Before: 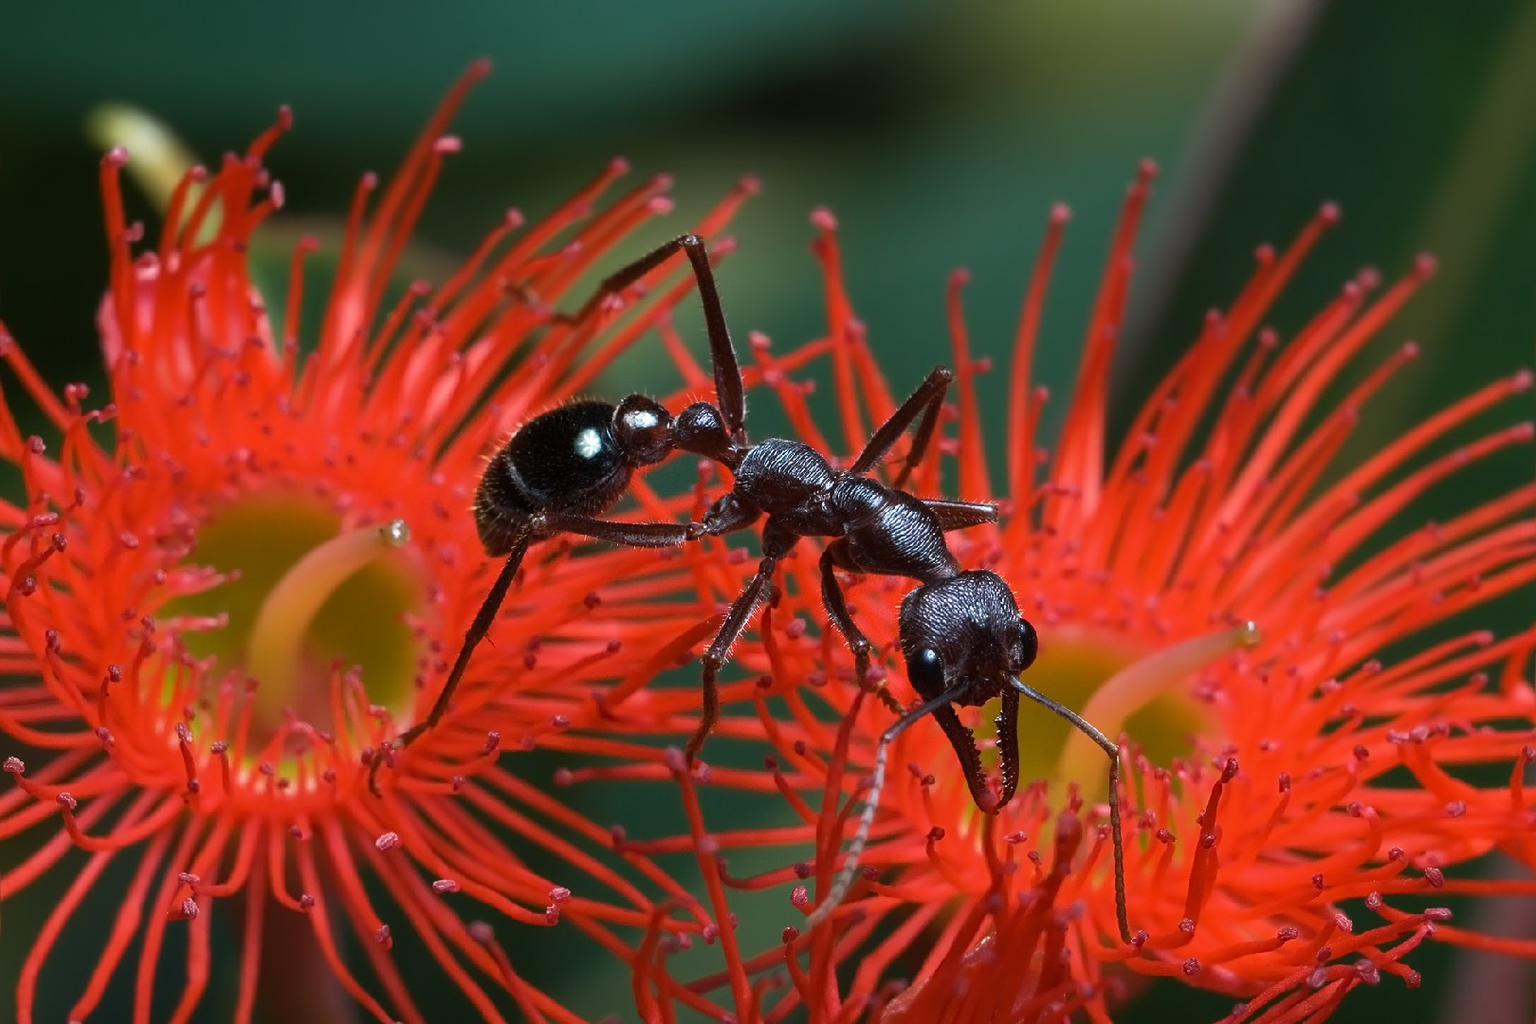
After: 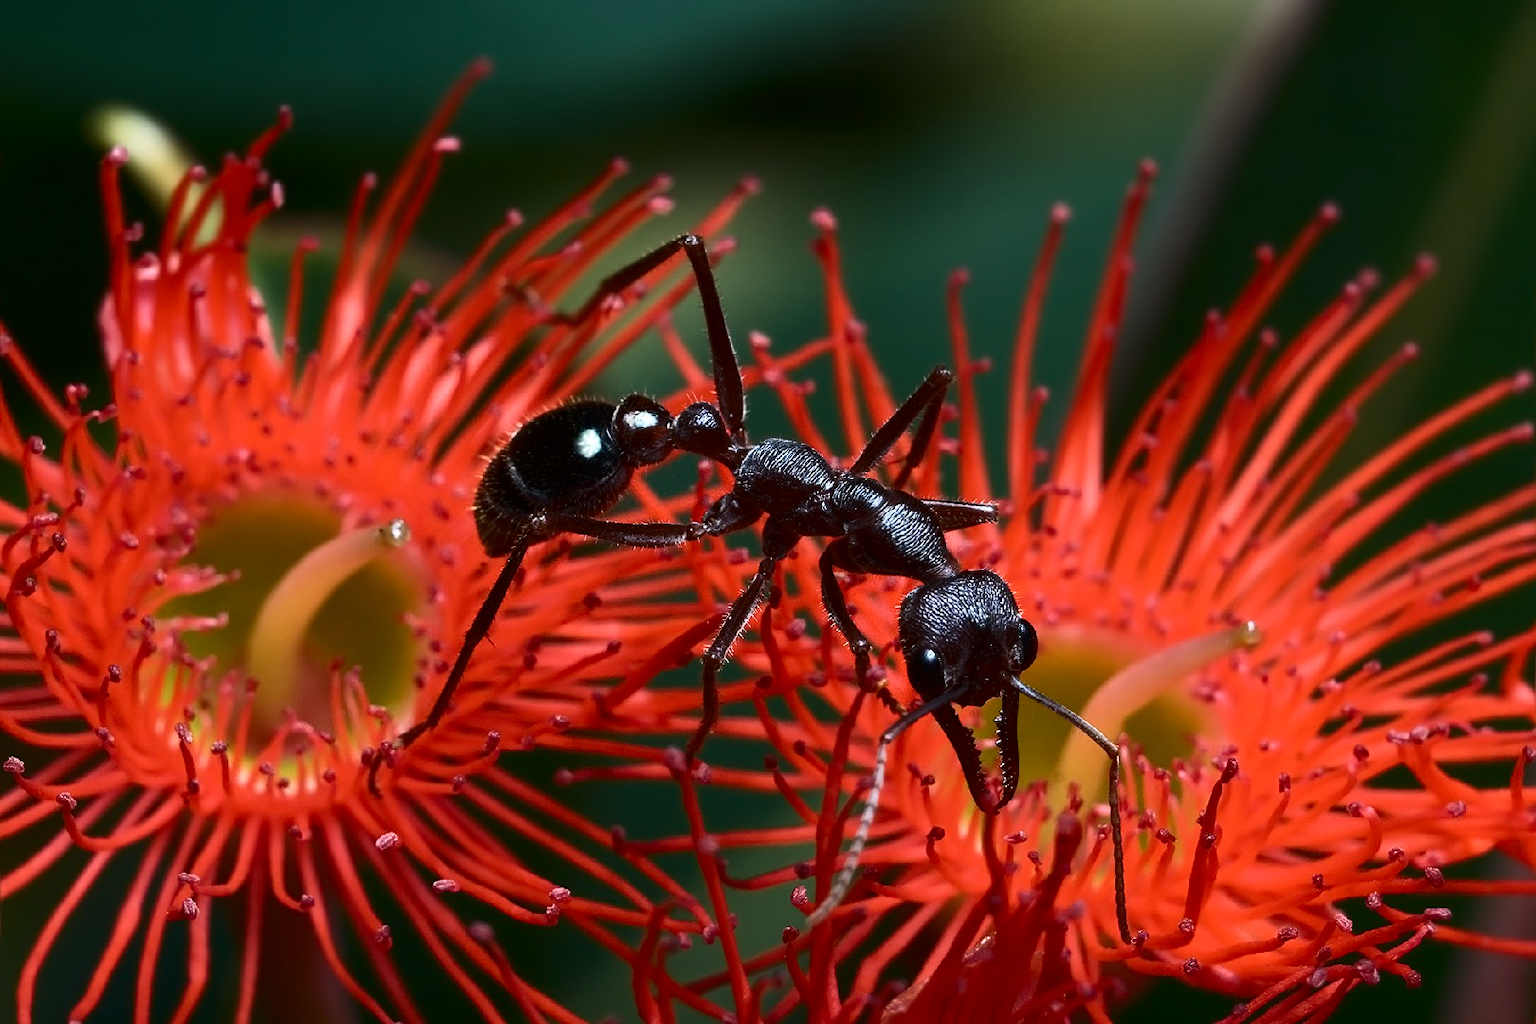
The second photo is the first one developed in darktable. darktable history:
contrast brightness saturation: contrast 0.289
